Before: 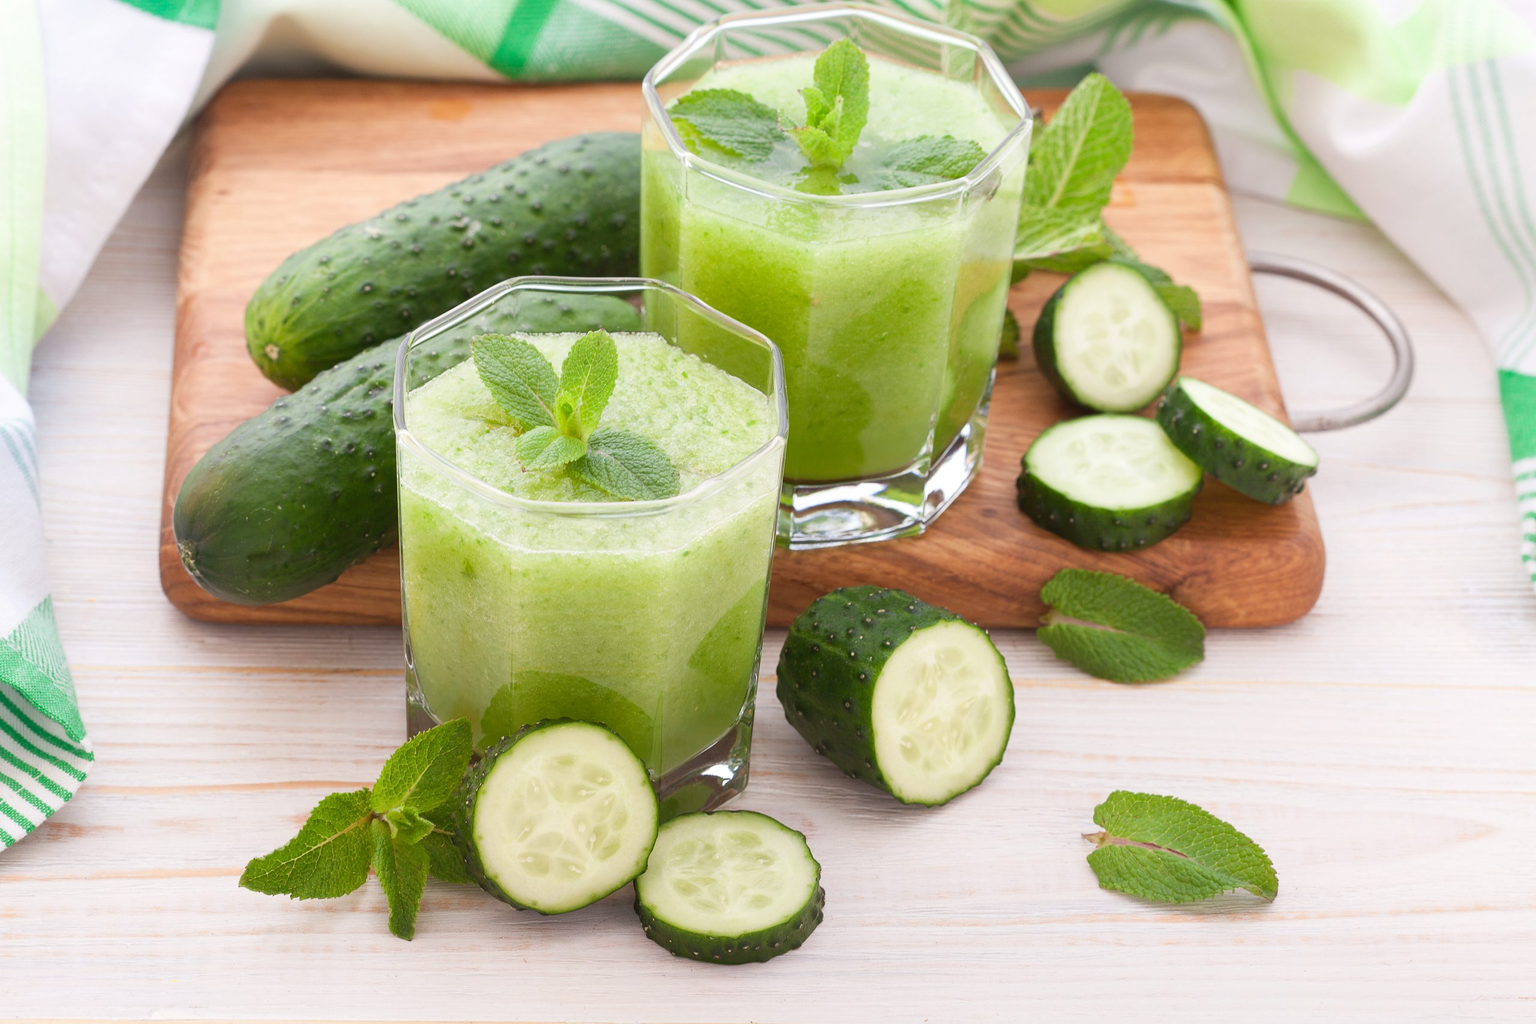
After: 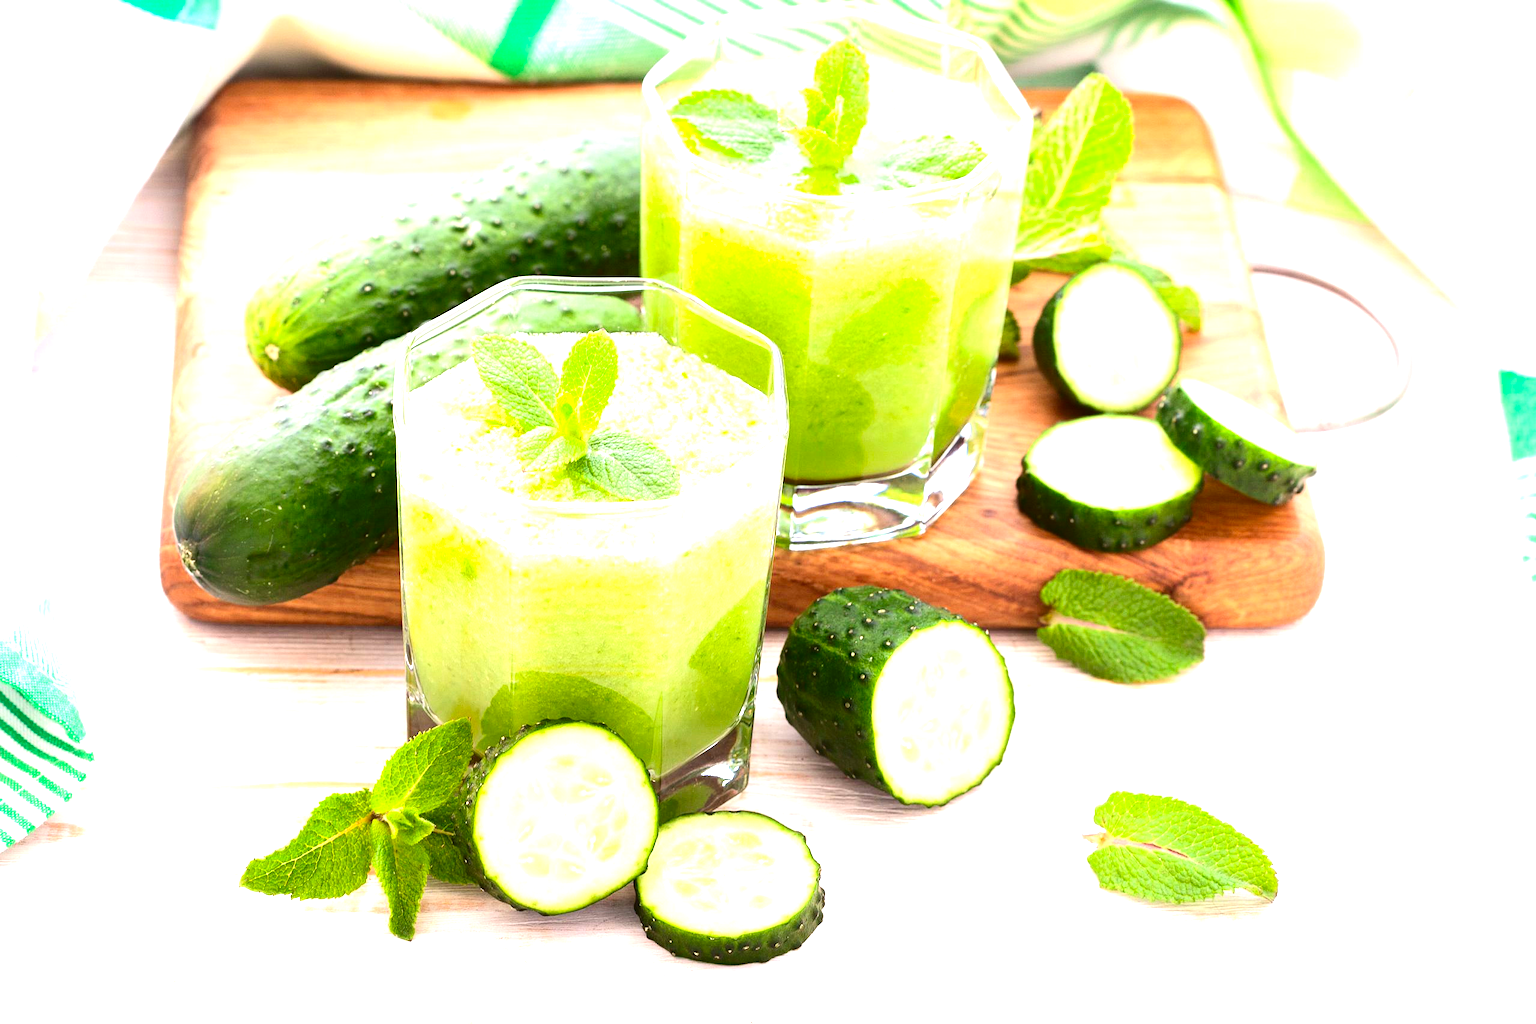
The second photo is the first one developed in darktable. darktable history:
exposure: black level correction 0, exposure 1.444 EV, compensate highlight preservation false
contrast brightness saturation: contrast 0.22, brightness -0.182, saturation 0.236
